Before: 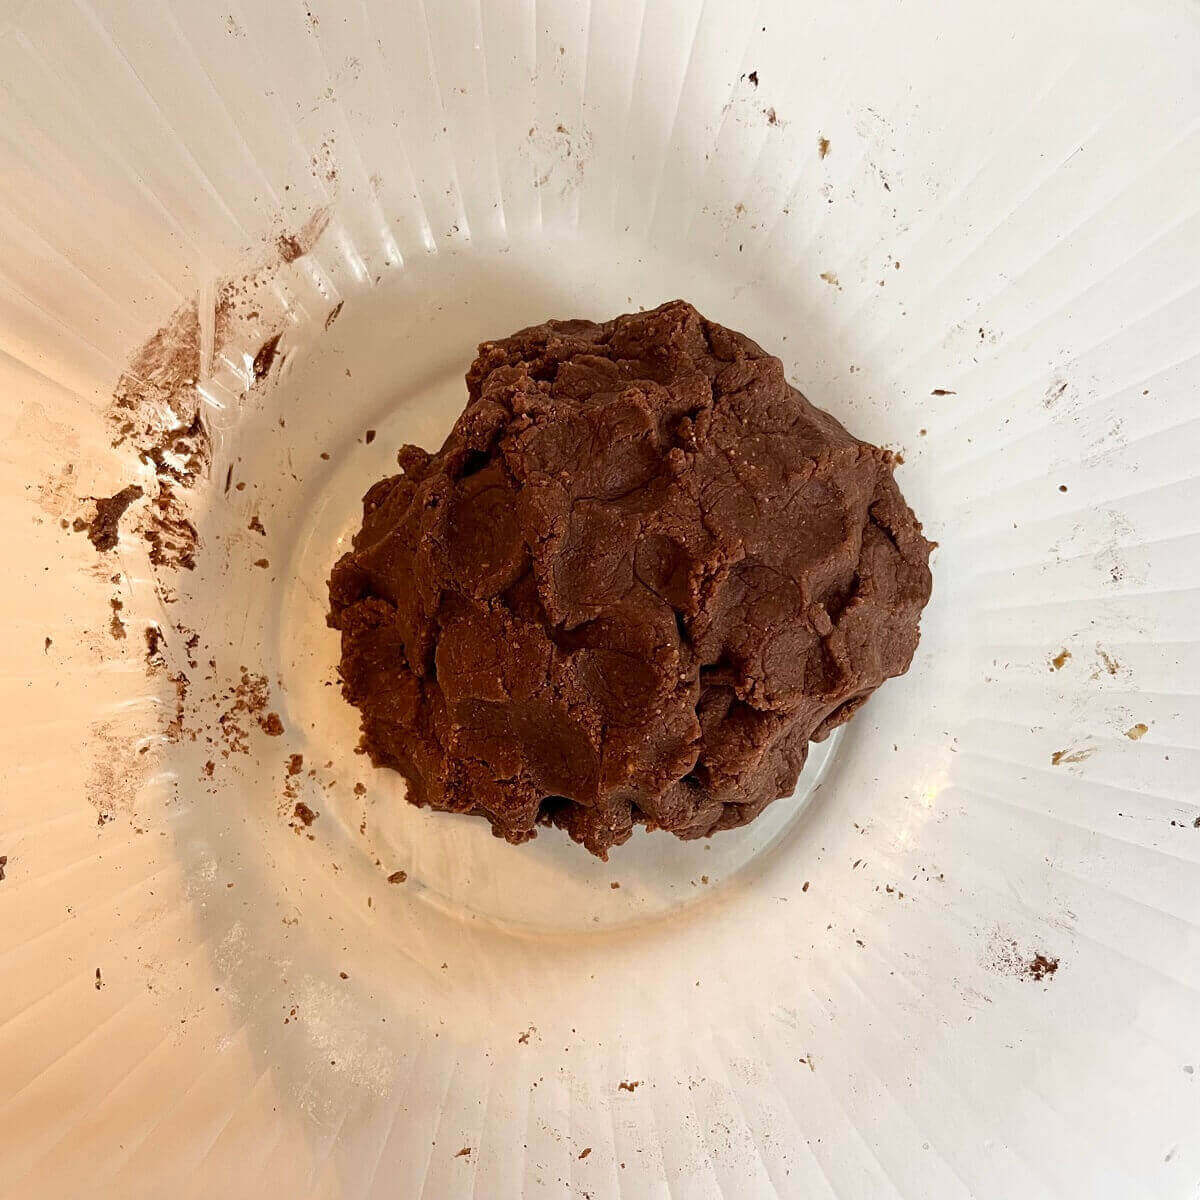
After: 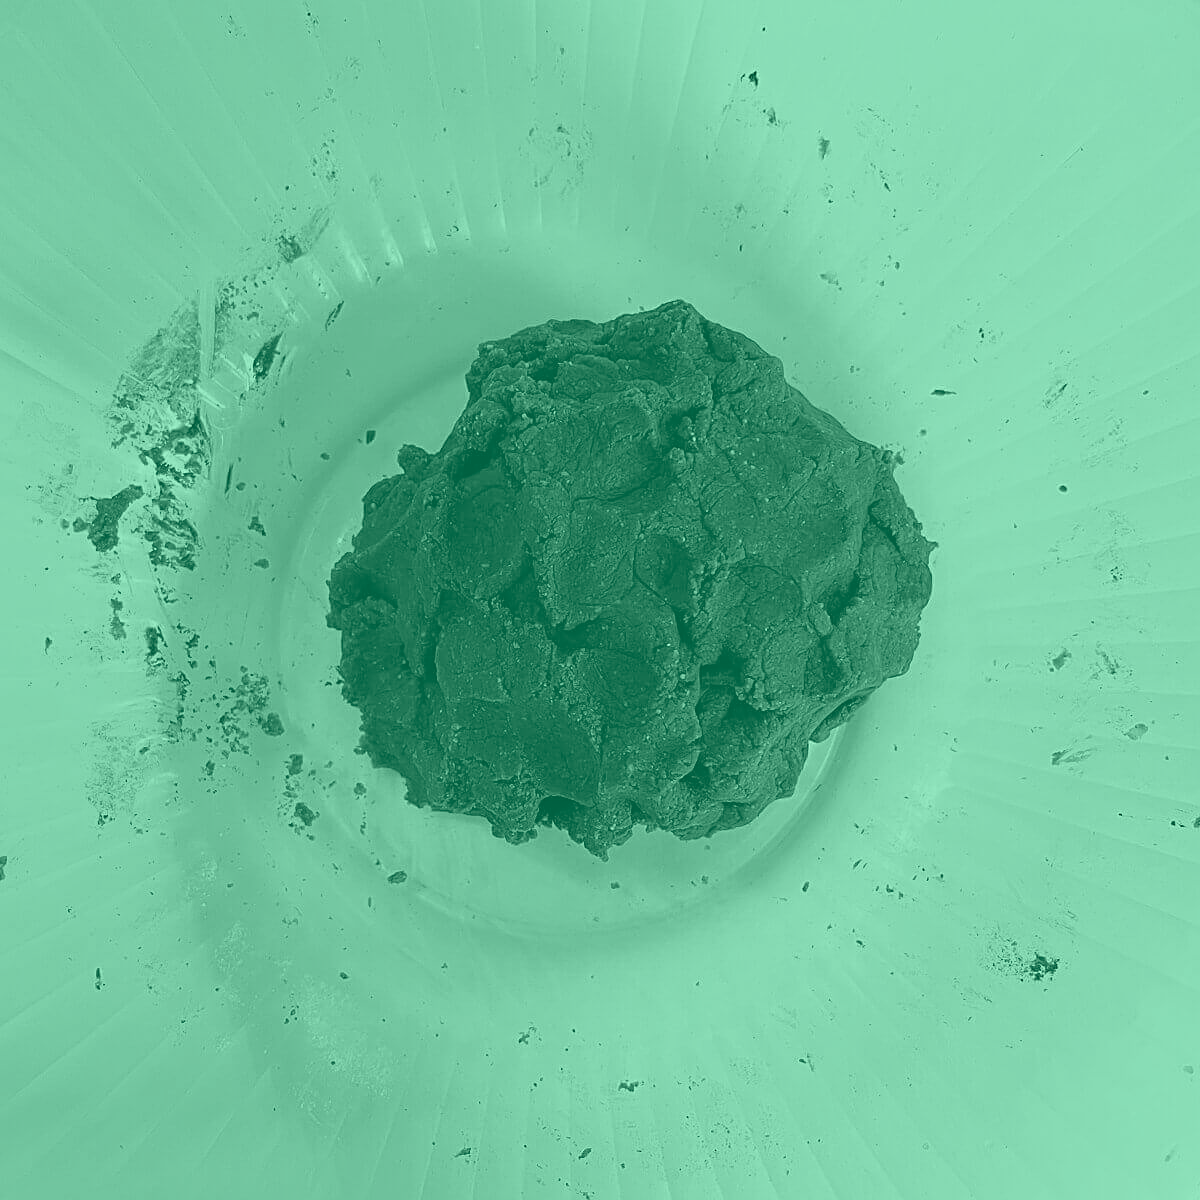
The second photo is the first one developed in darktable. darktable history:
sharpen: on, module defaults
colorize: hue 147.6°, saturation 65%, lightness 21.64%
